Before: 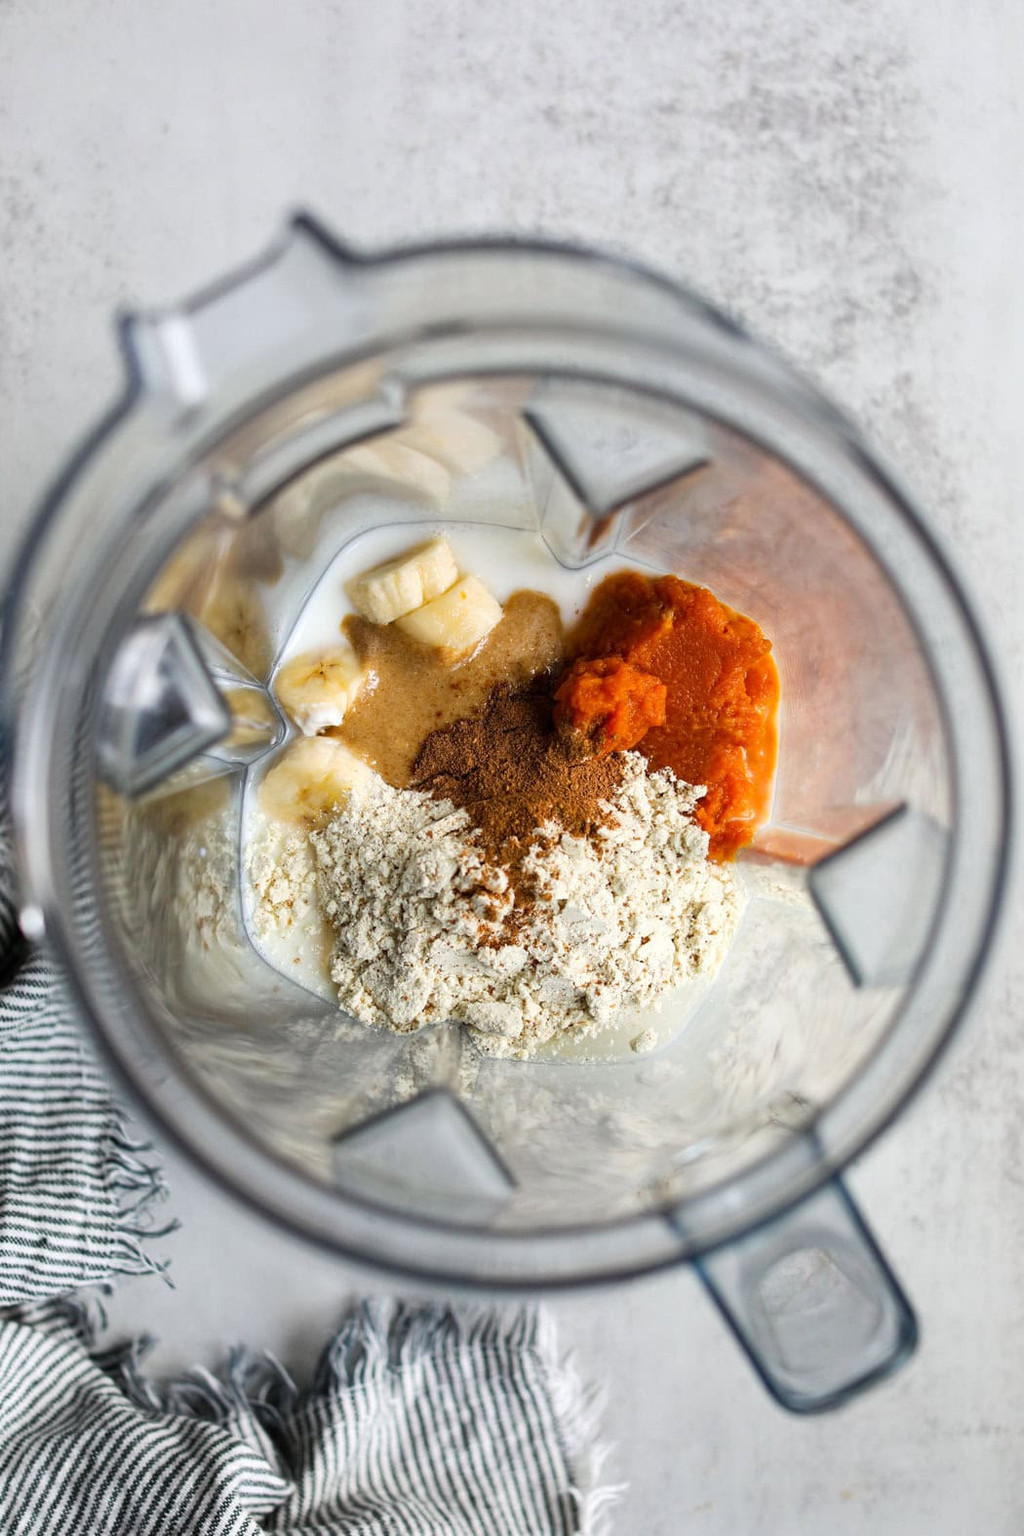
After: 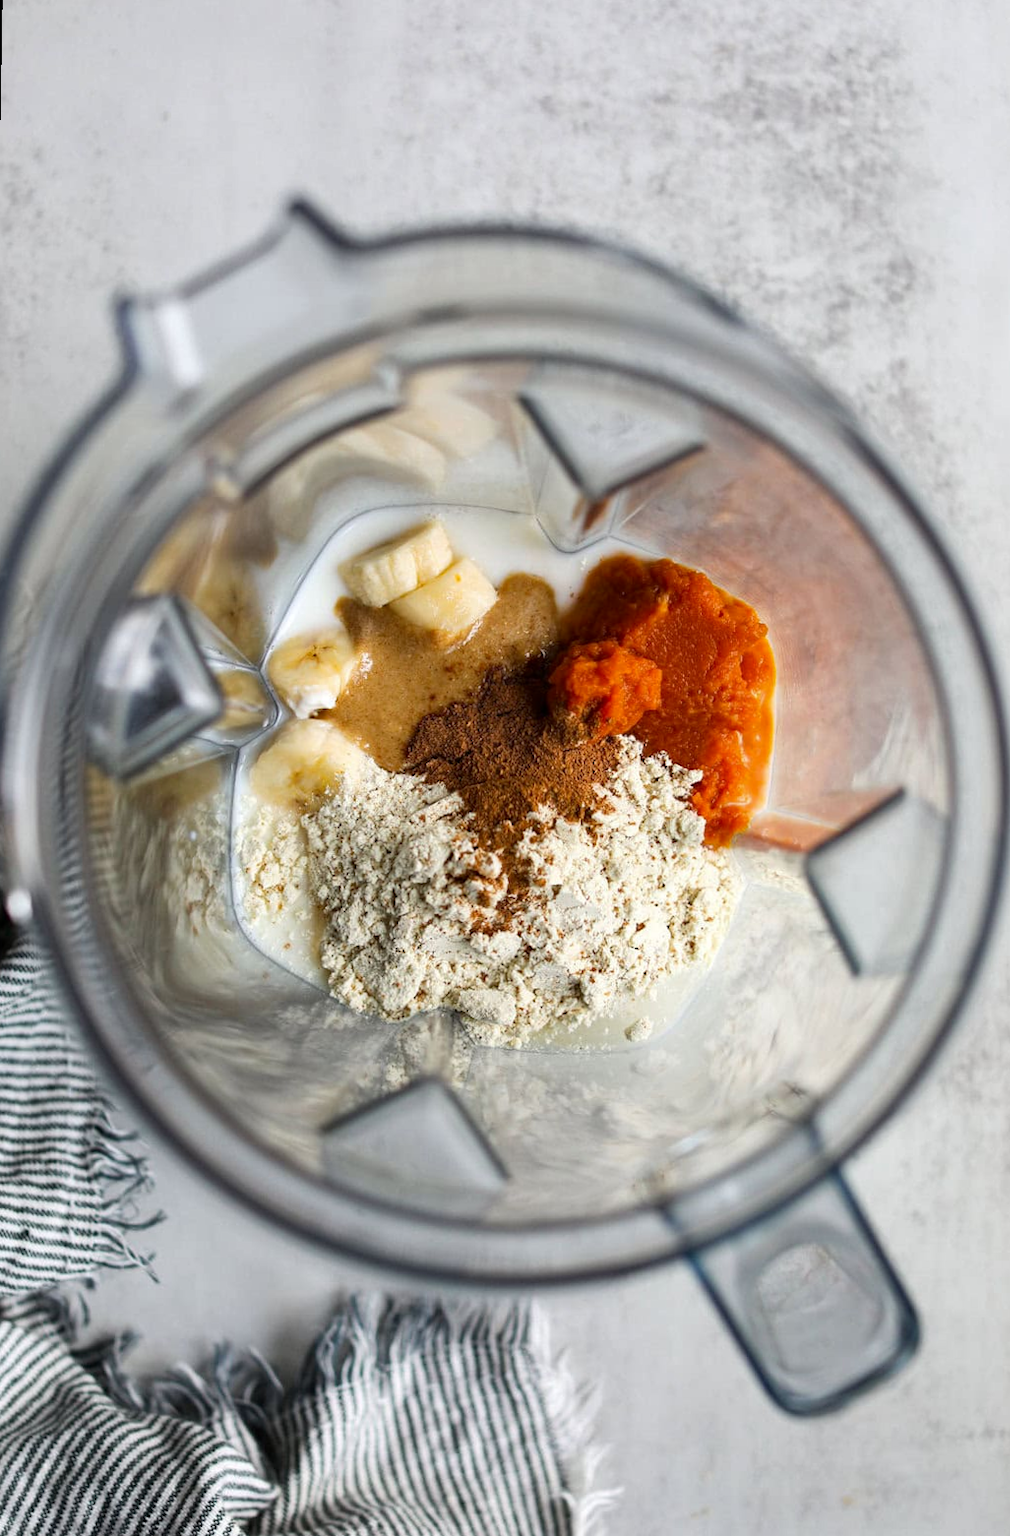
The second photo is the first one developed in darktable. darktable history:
contrast brightness saturation: contrast 0.03, brightness -0.04
rotate and perspective: rotation 0.226°, lens shift (vertical) -0.042, crop left 0.023, crop right 0.982, crop top 0.006, crop bottom 0.994
